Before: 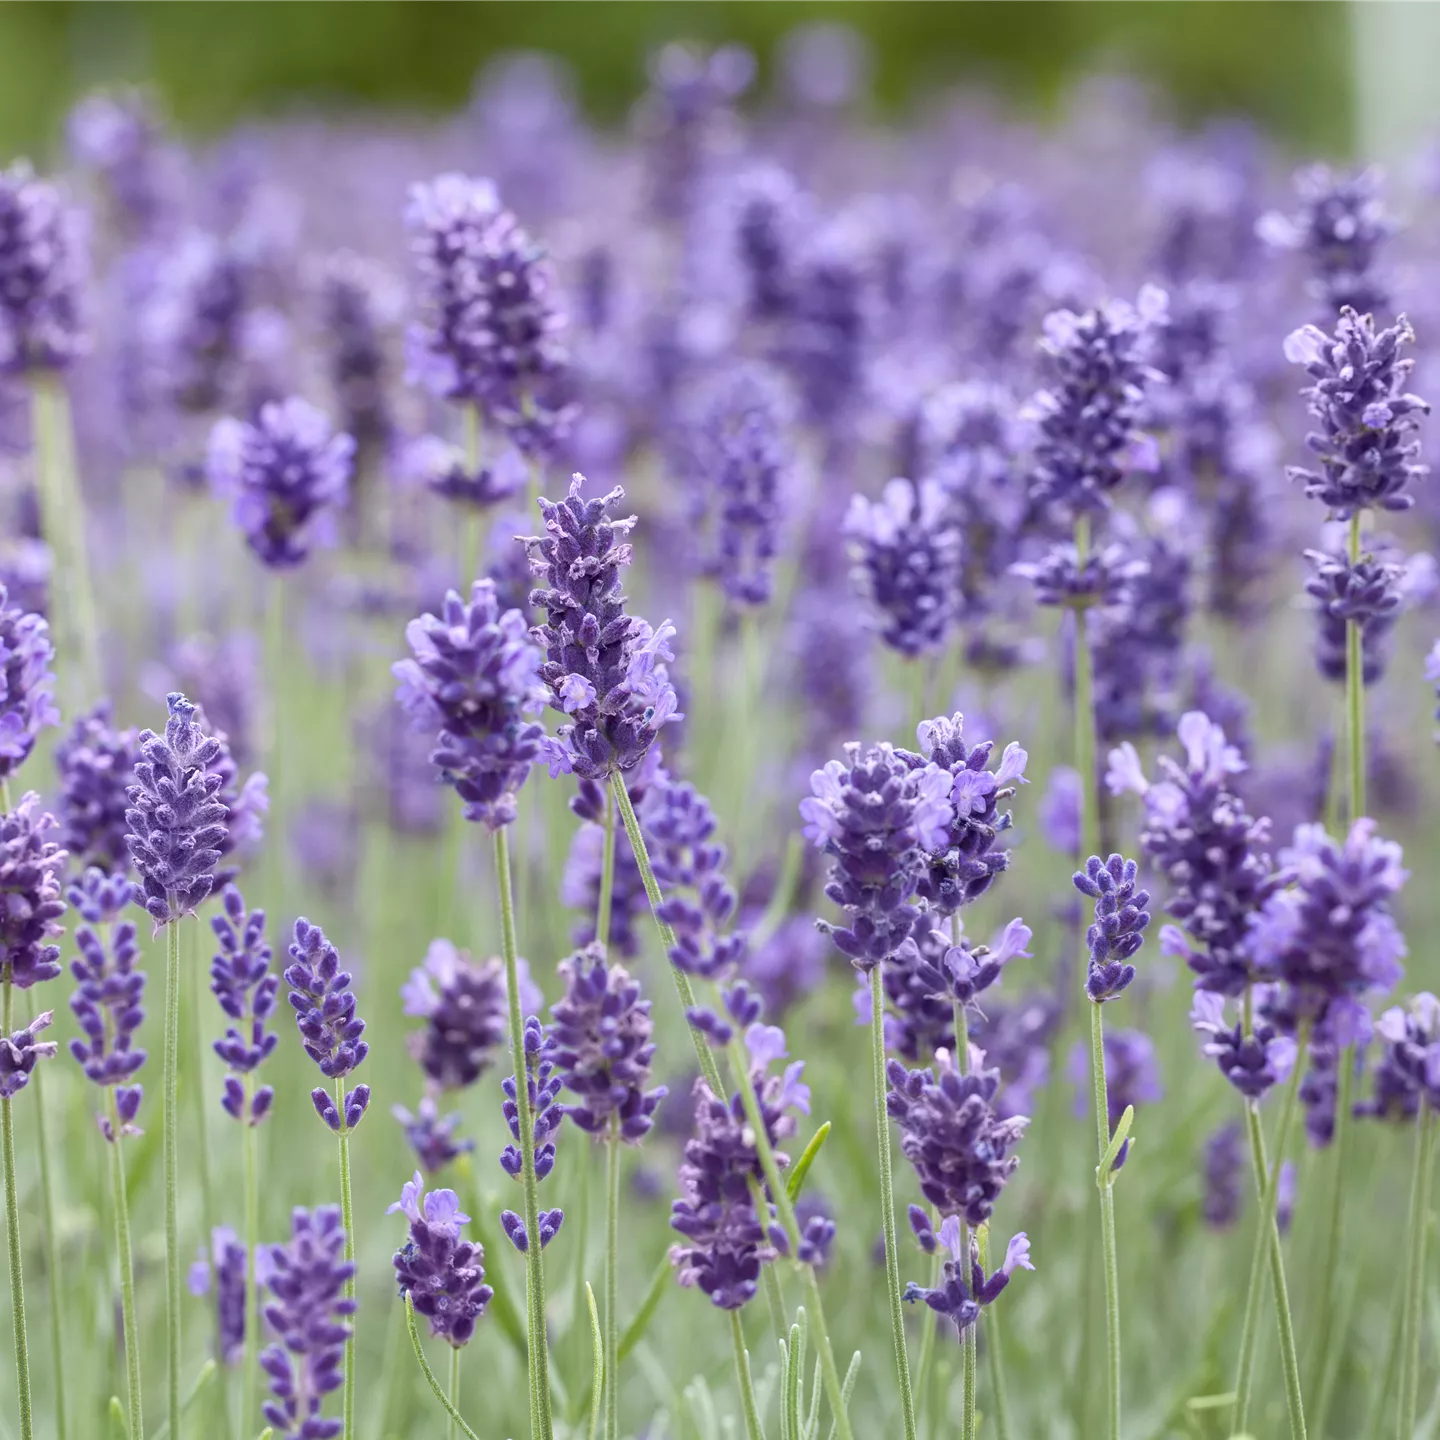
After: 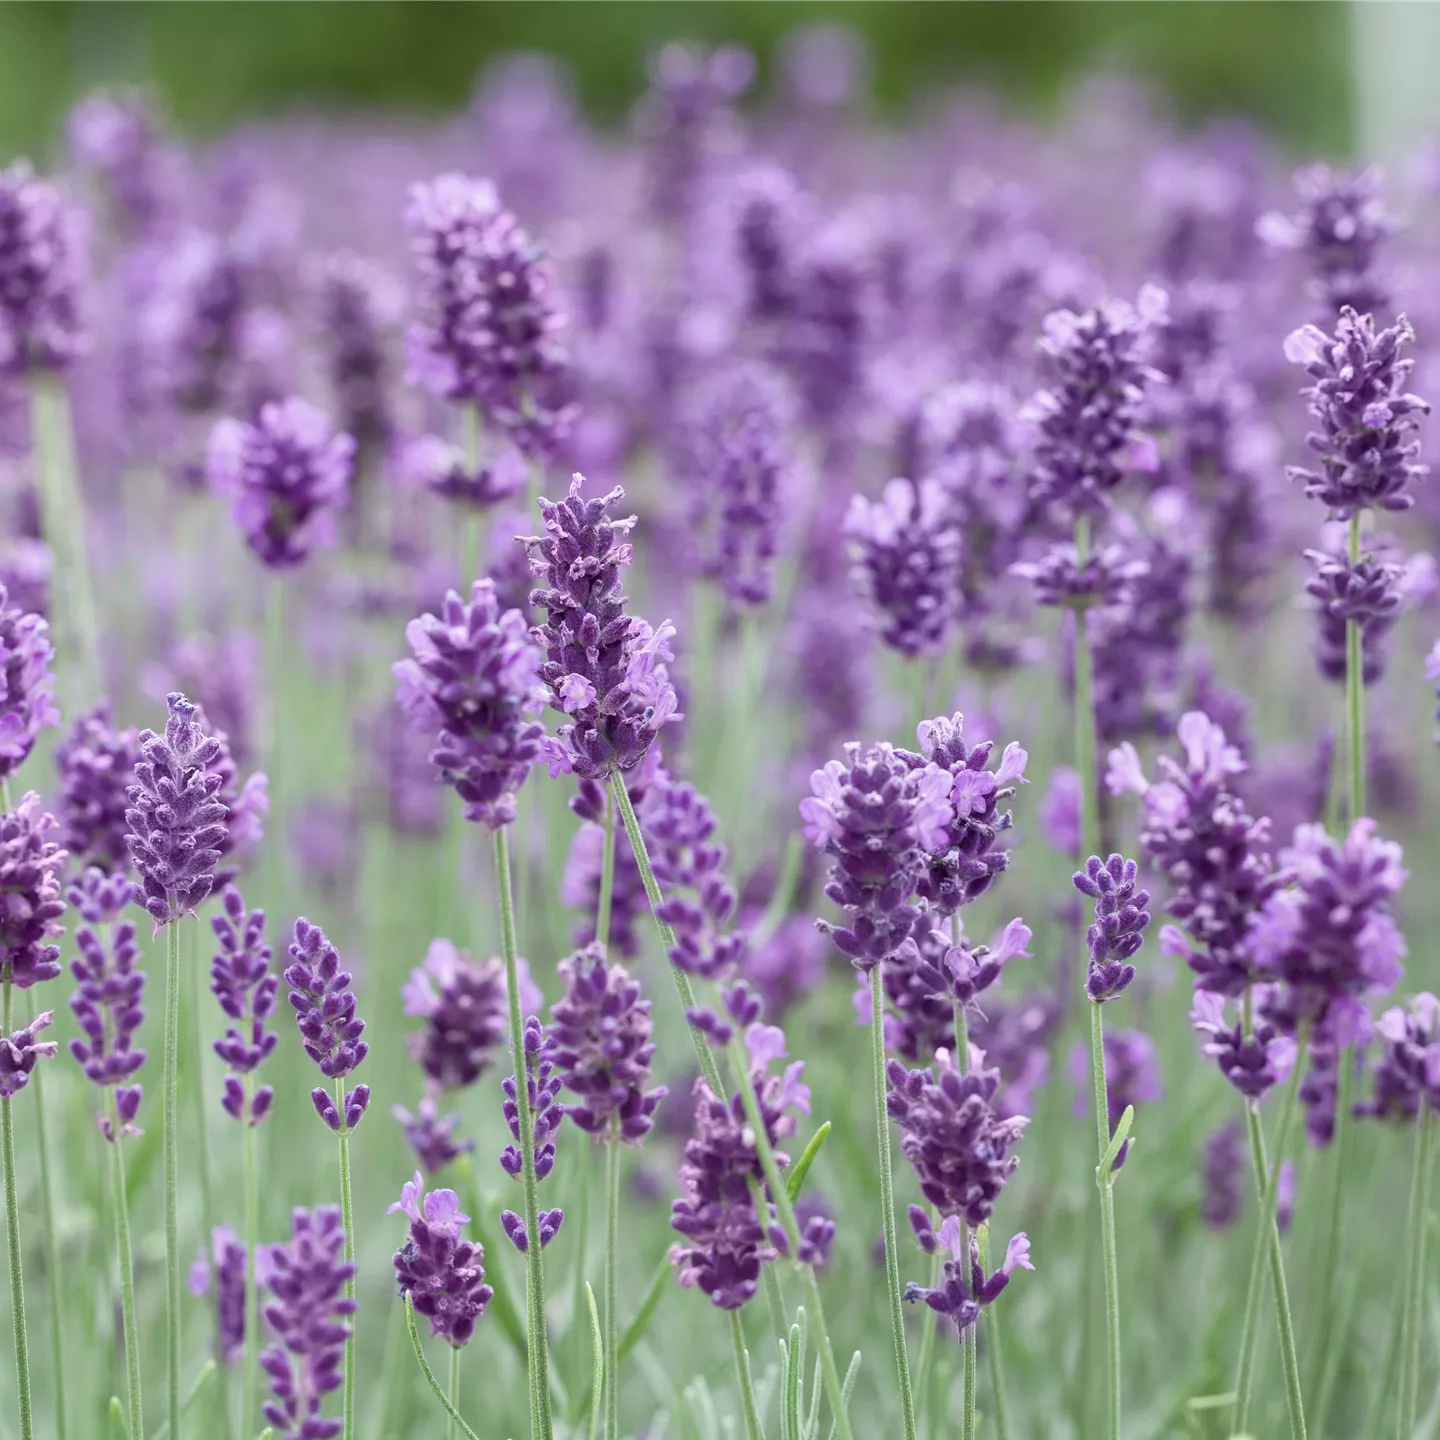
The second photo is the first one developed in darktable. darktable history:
white balance: red 0.925, blue 1.046
color correction: highlights a* 5.59, highlights b* 5.24, saturation 0.68
color contrast: green-magenta contrast 1.73, blue-yellow contrast 1.15
